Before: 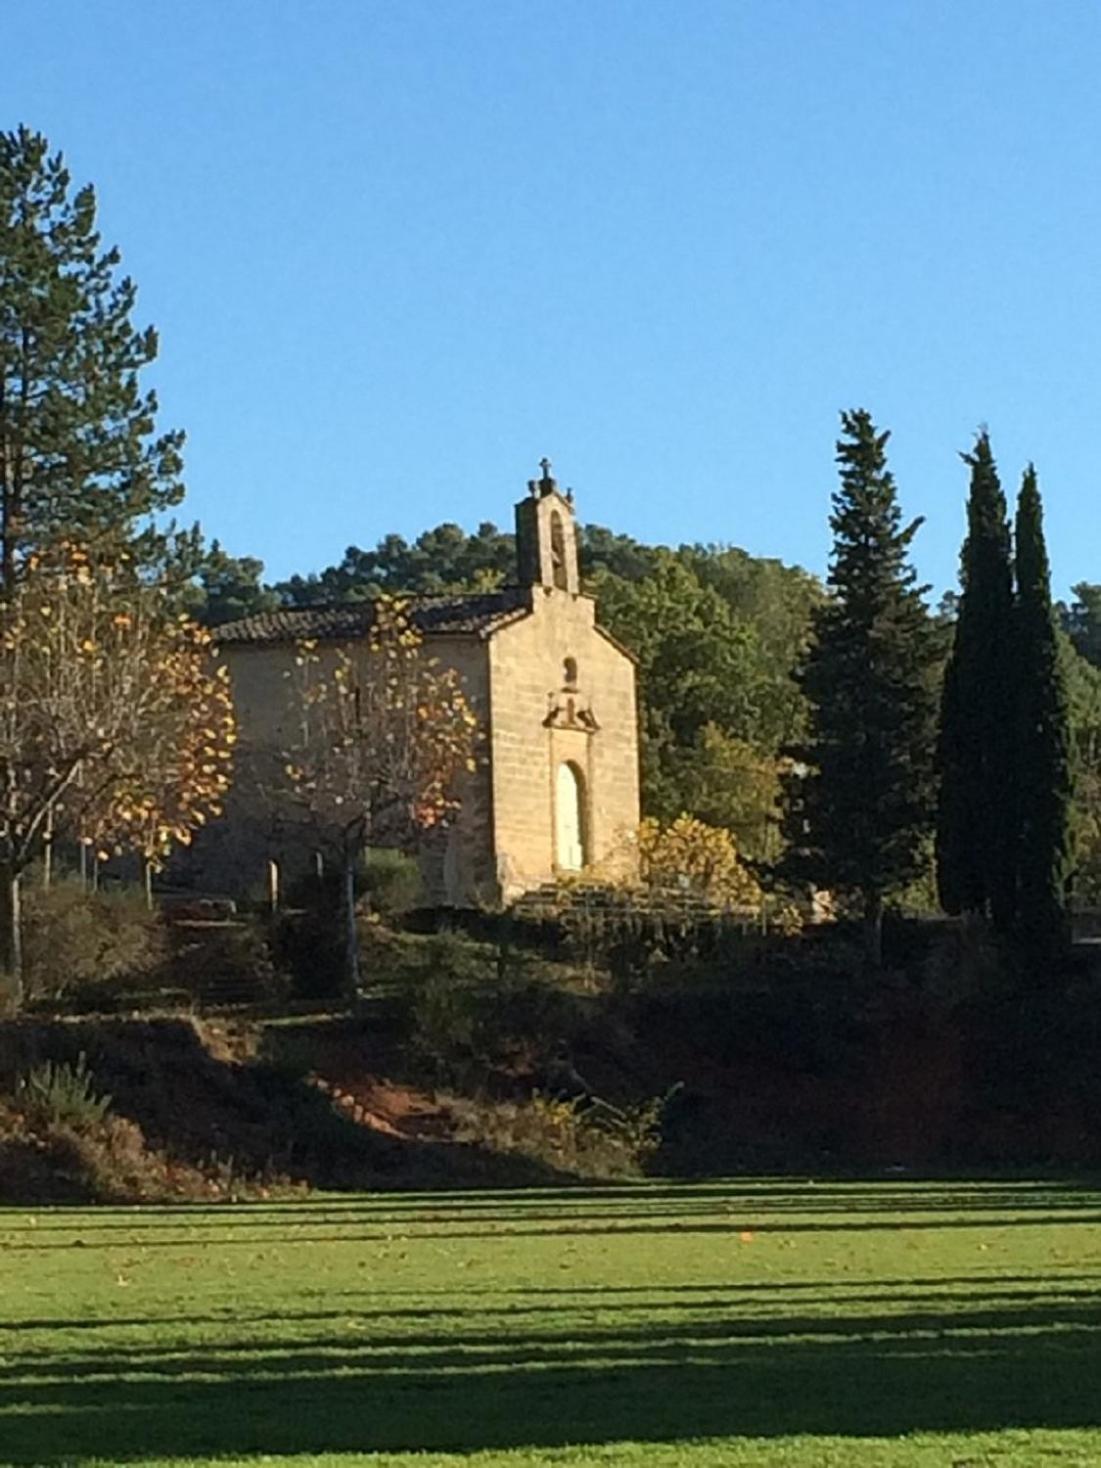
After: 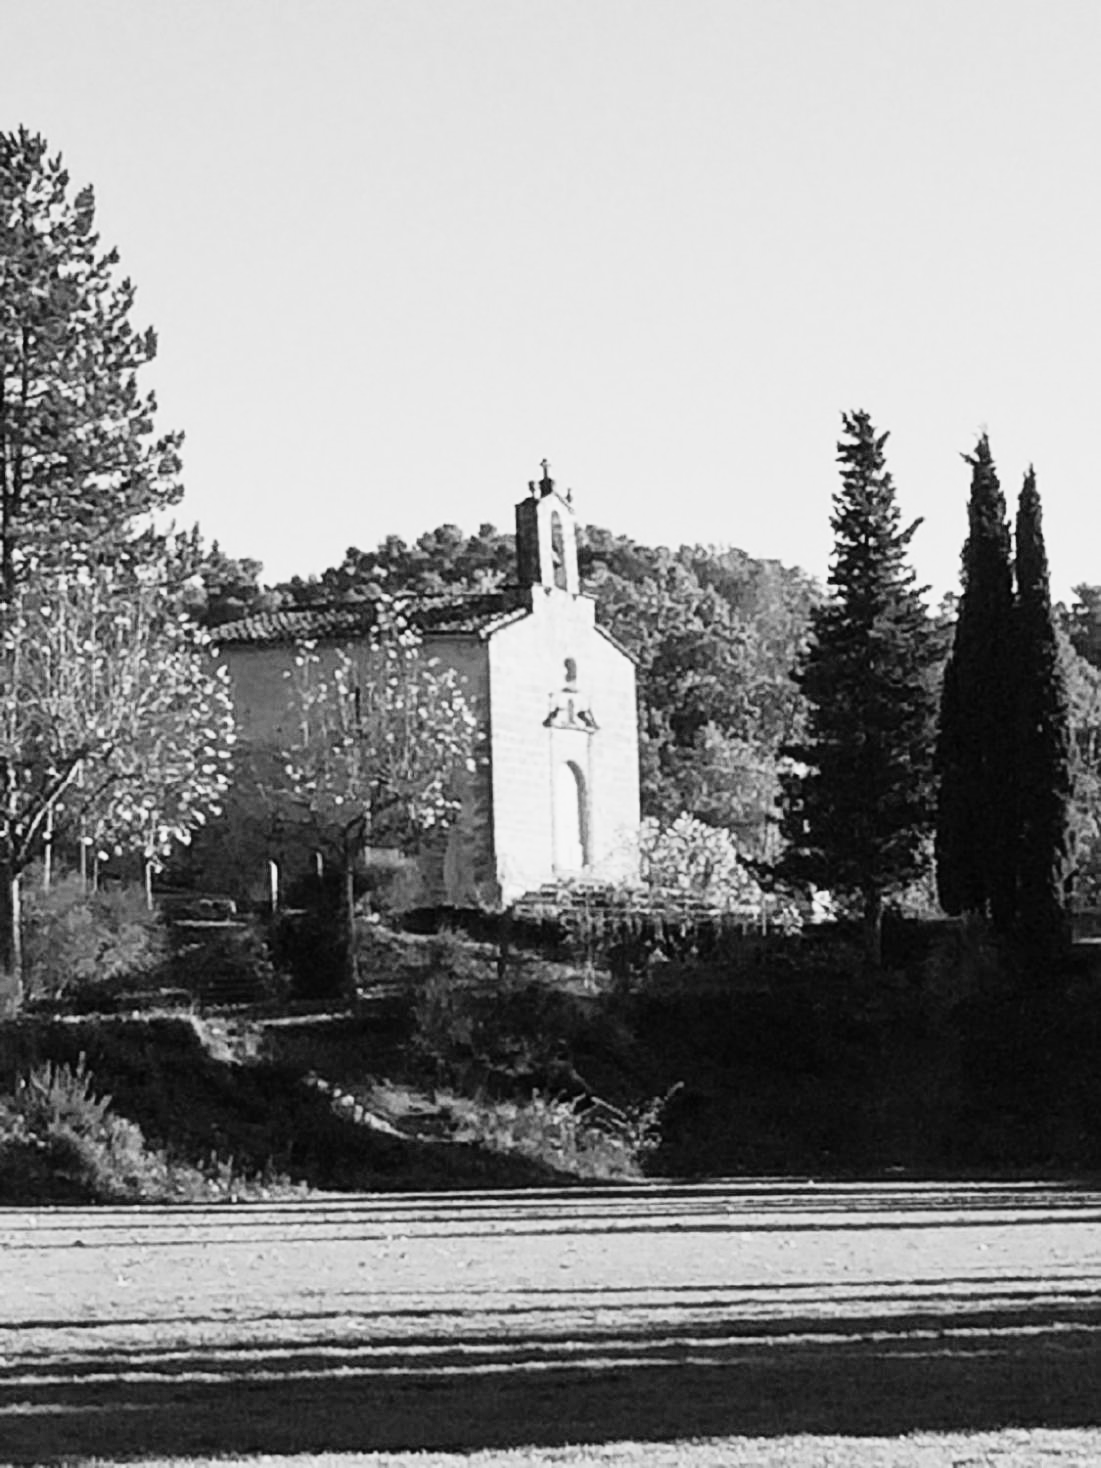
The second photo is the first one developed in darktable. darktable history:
color balance rgb: contrast -30%
monochrome: on, module defaults
rgb curve: curves: ch0 [(0, 0) (0.21, 0.15) (0.24, 0.21) (0.5, 0.75) (0.75, 0.96) (0.89, 0.99) (1, 1)]; ch1 [(0, 0.02) (0.21, 0.13) (0.25, 0.2) (0.5, 0.67) (0.75, 0.9) (0.89, 0.97) (1, 1)]; ch2 [(0, 0.02) (0.21, 0.13) (0.25, 0.2) (0.5, 0.67) (0.75, 0.9) (0.89, 0.97) (1, 1)], compensate middle gray true
